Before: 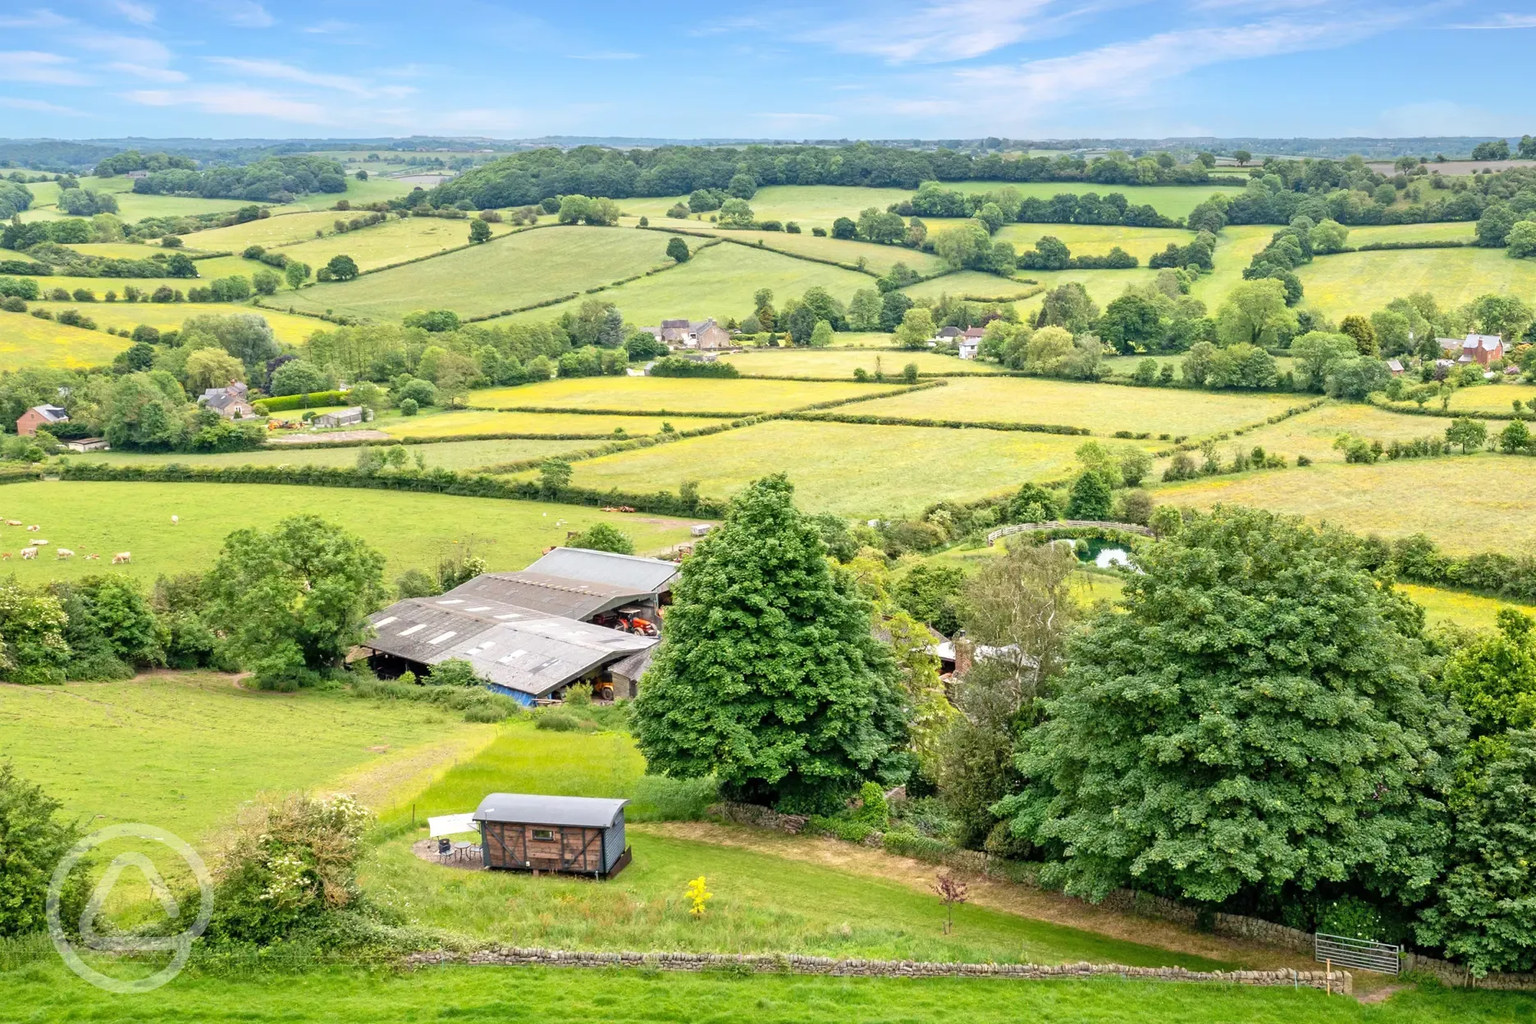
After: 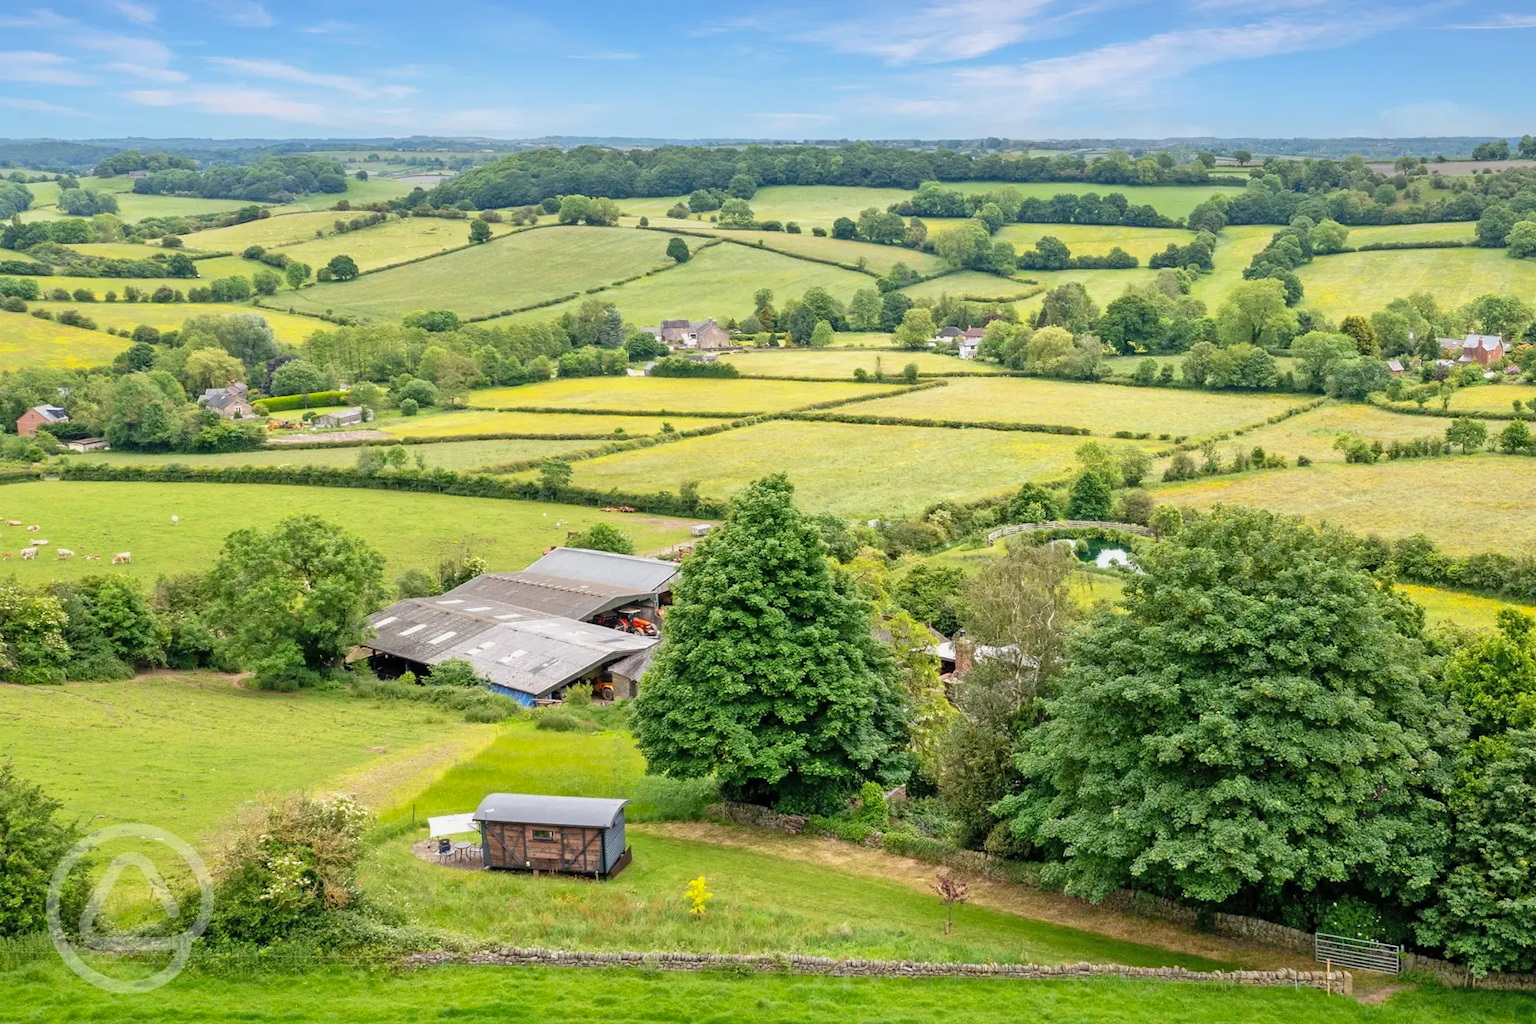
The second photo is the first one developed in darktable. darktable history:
shadows and highlights: shadows 25.64, white point adjustment -3.07, highlights -29.73
